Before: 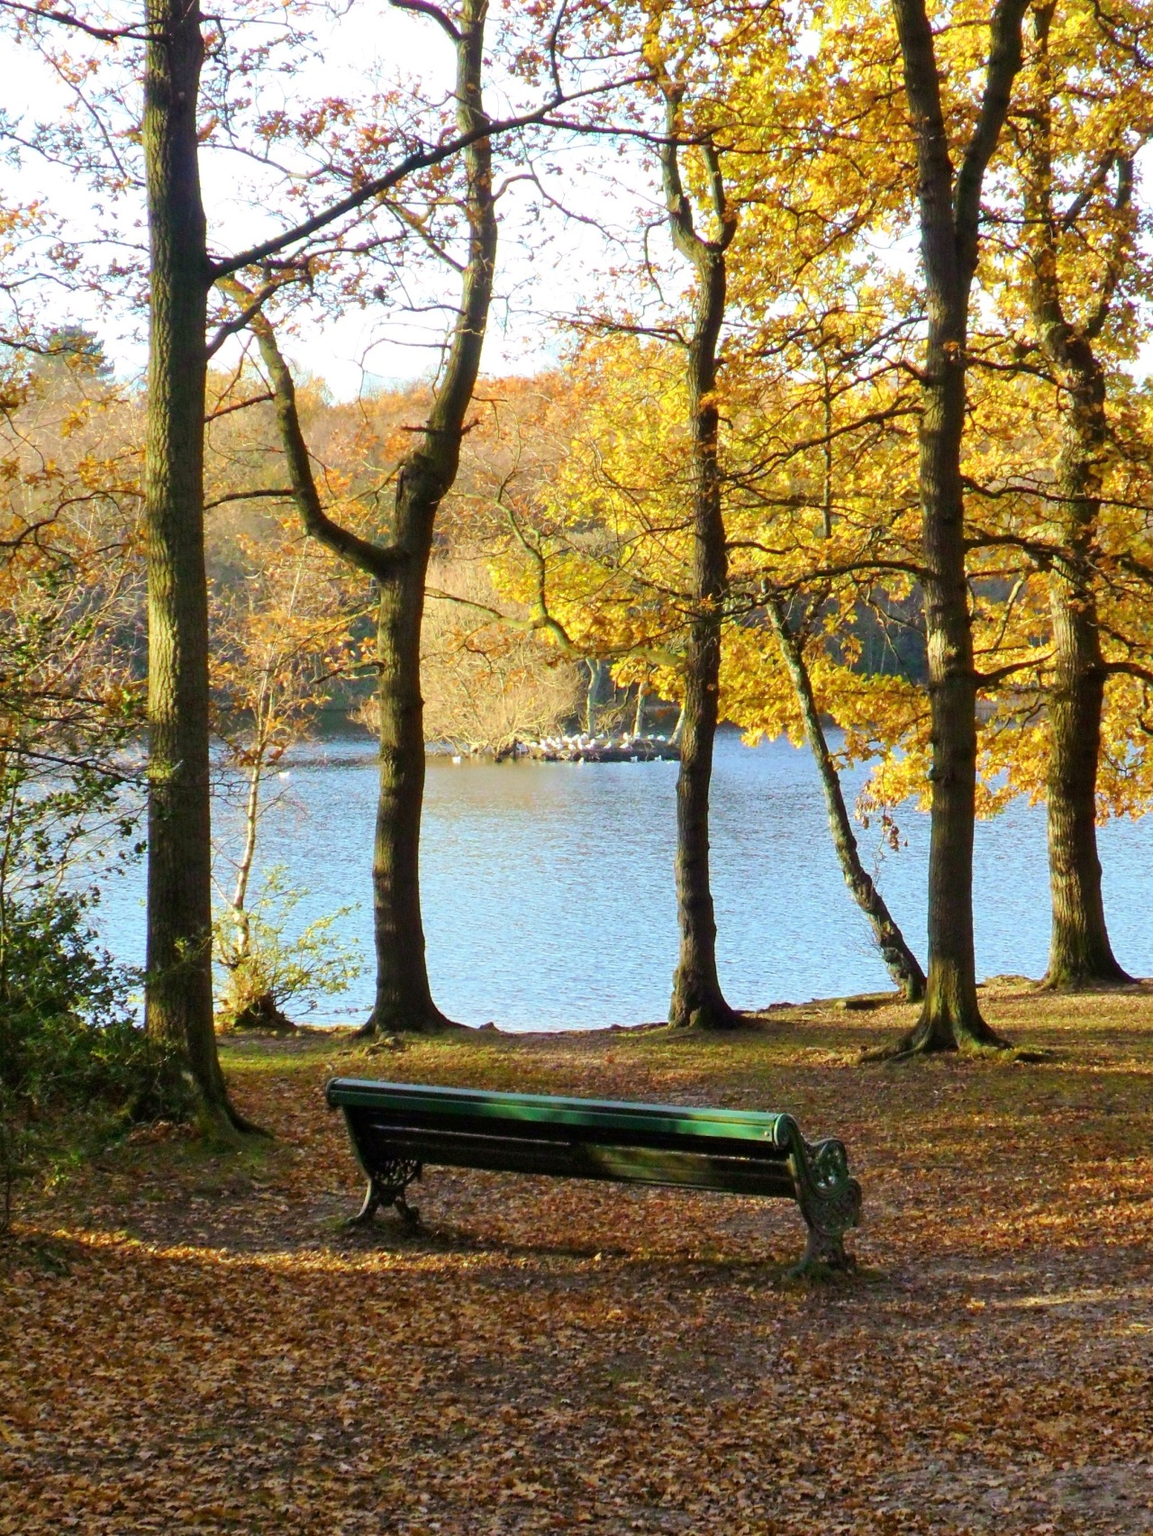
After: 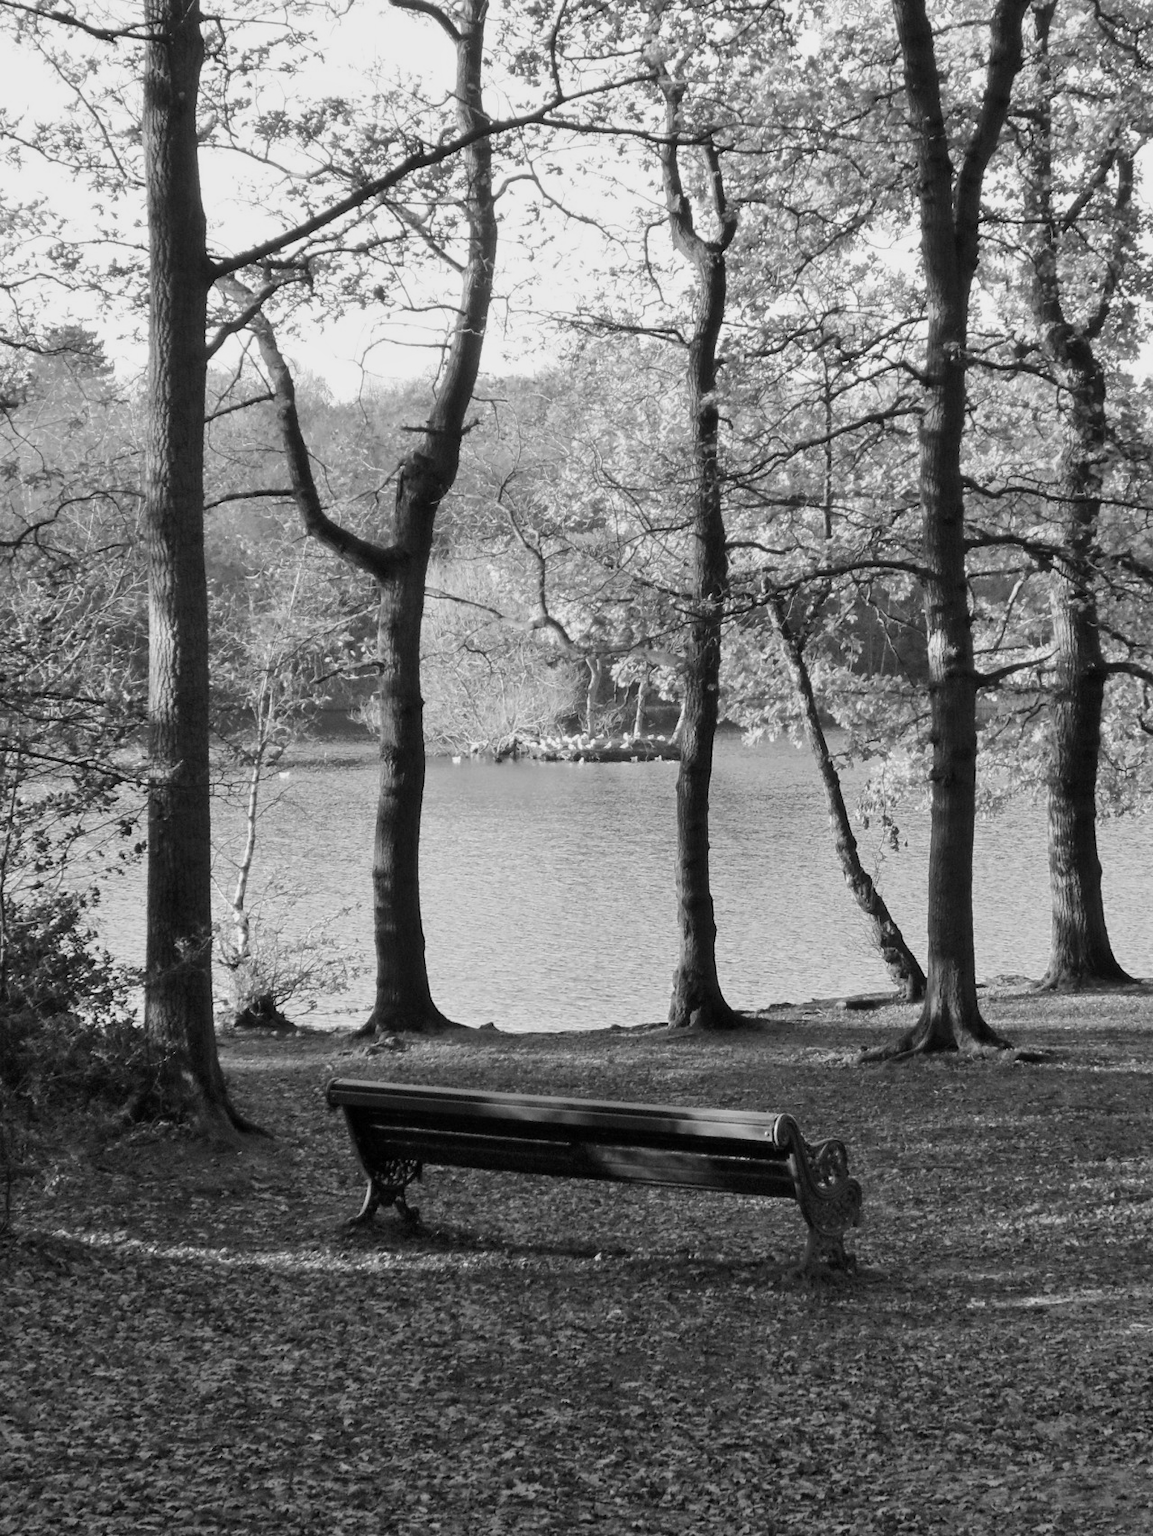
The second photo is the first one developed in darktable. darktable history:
white balance: red 0.954, blue 1.079
monochrome: a -92.57, b 58.91
